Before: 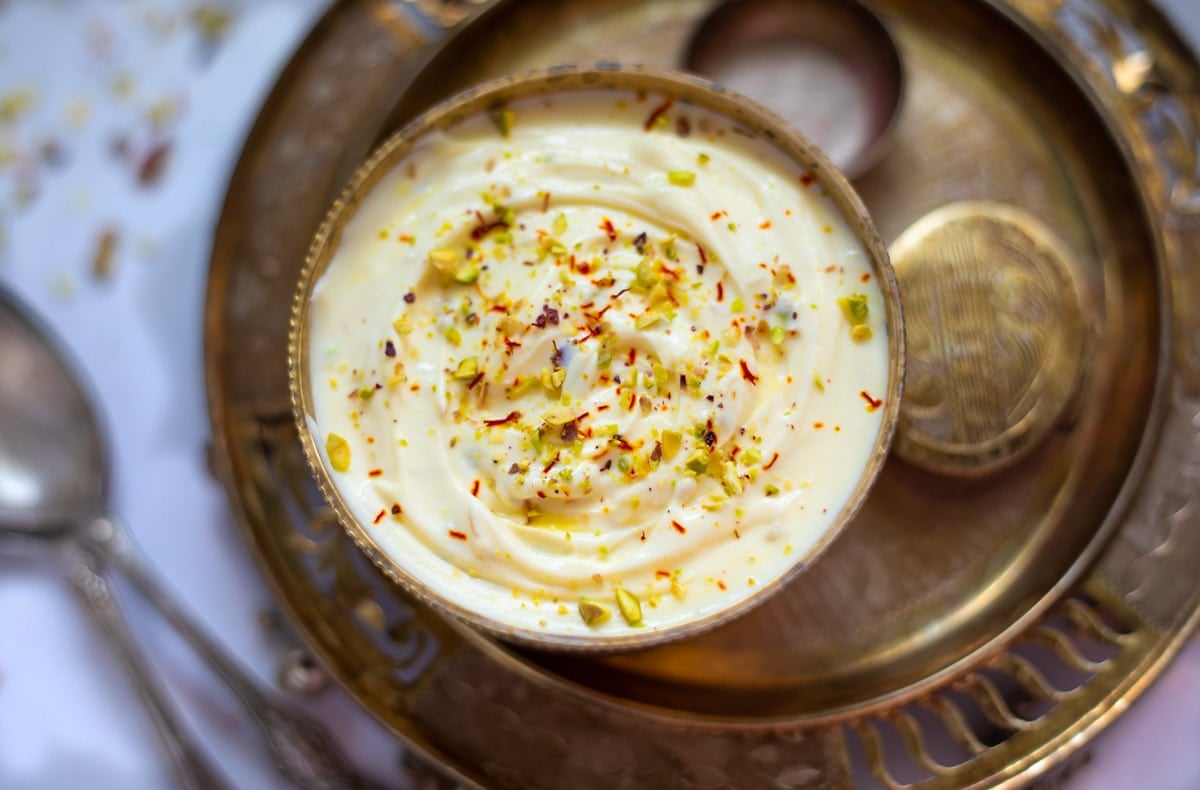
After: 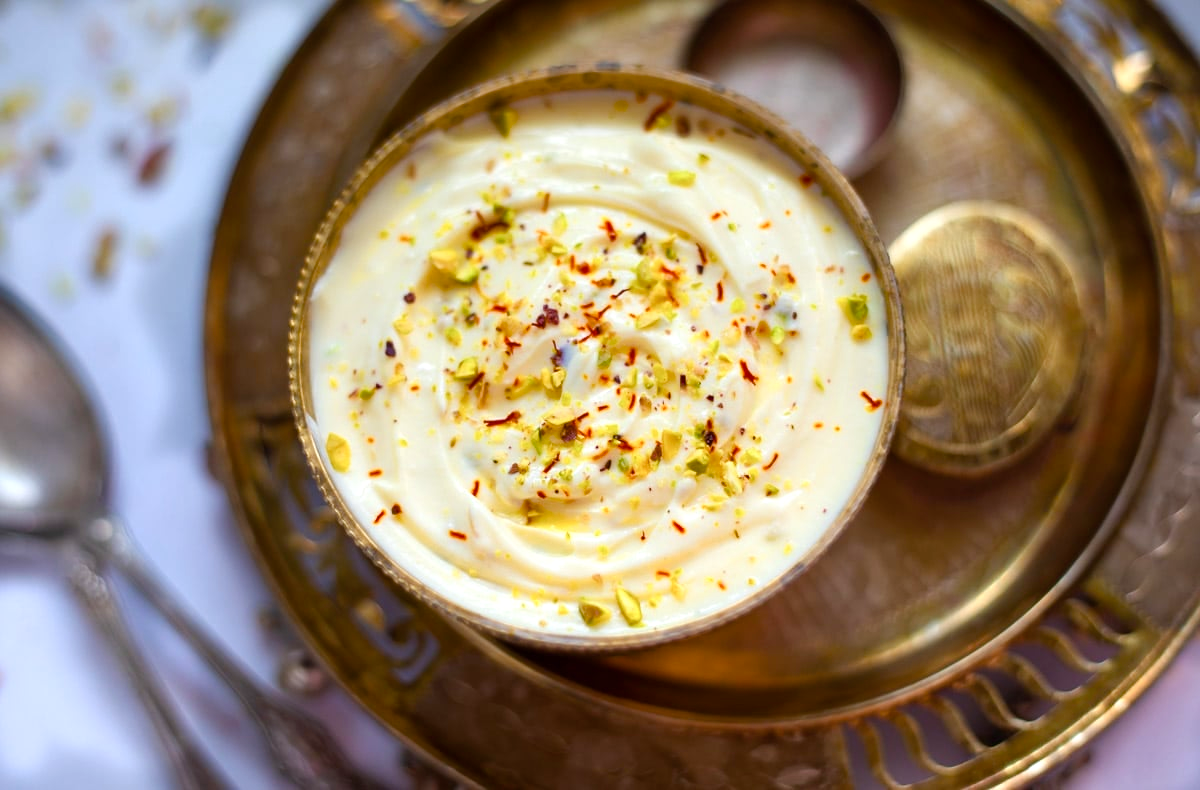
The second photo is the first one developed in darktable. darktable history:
color balance rgb: linear chroma grading › shadows 32%, linear chroma grading › global chroma -2%, linear chroma grading › mid-tones 4%, perceptual saturation grading › global saturation -2%, perceptual saturation grading › highlights -8%, perceptual saturation grading › mid-tones 8%, perceptual saturation grading › shadows 4%, perceptual brilliance grading › highlights 8%, perceptual brilliance grading › mid-tones 4%, perceptual brilliance grading › shadows 2%, global vibrance 16%, saturation formula JzAzBz (2021)
